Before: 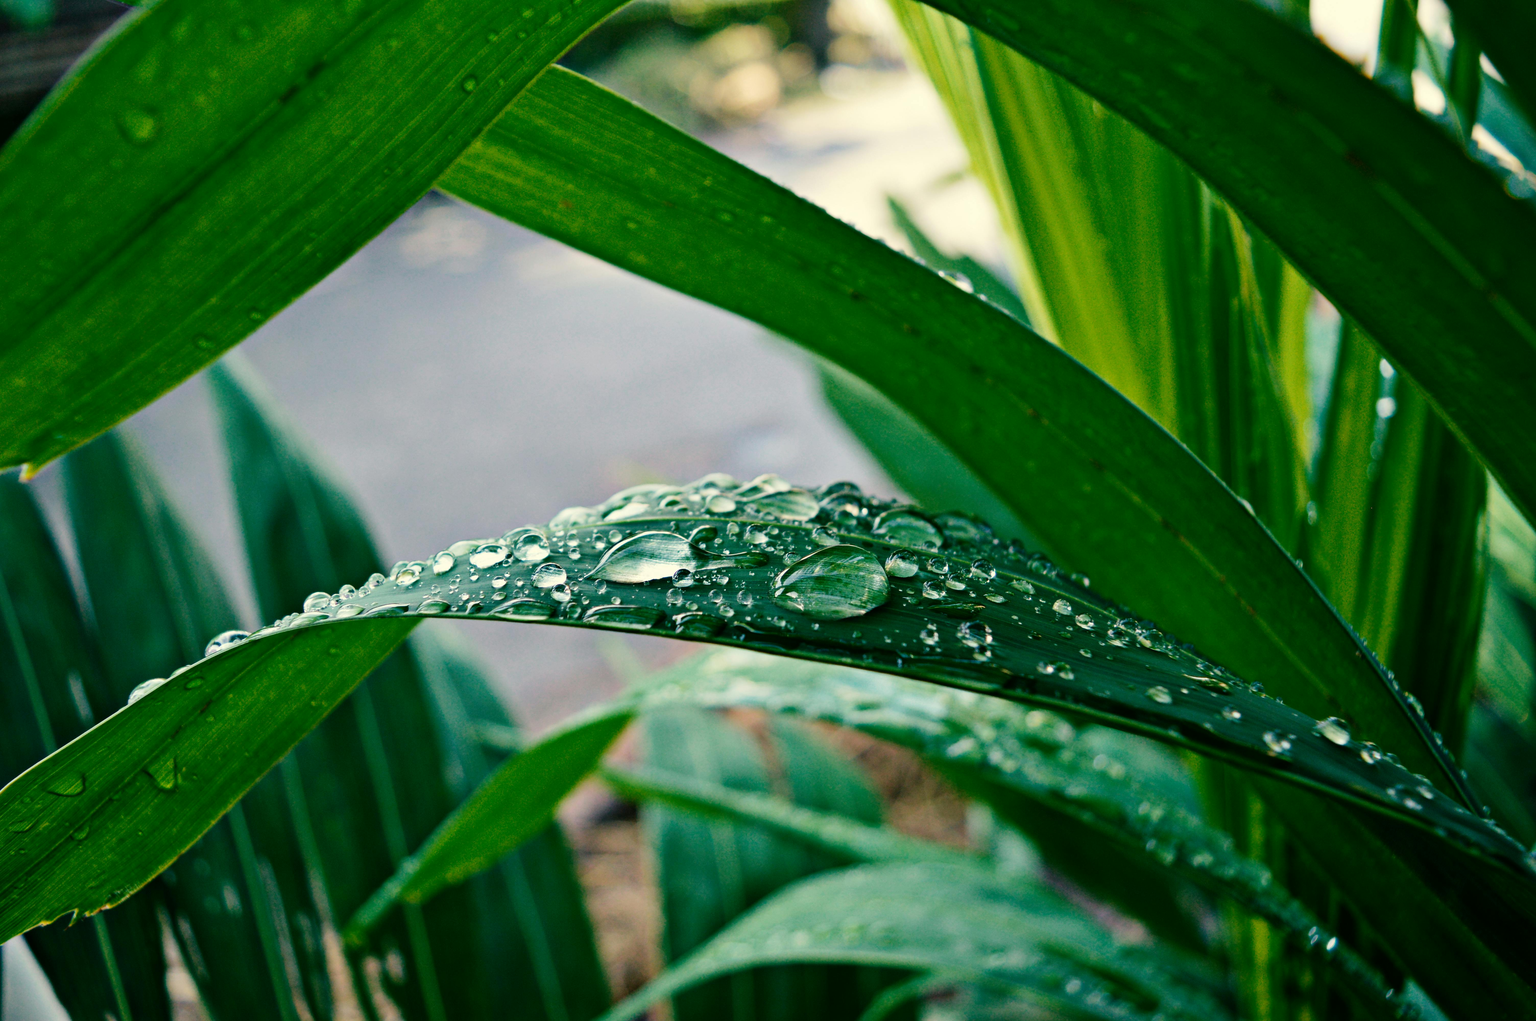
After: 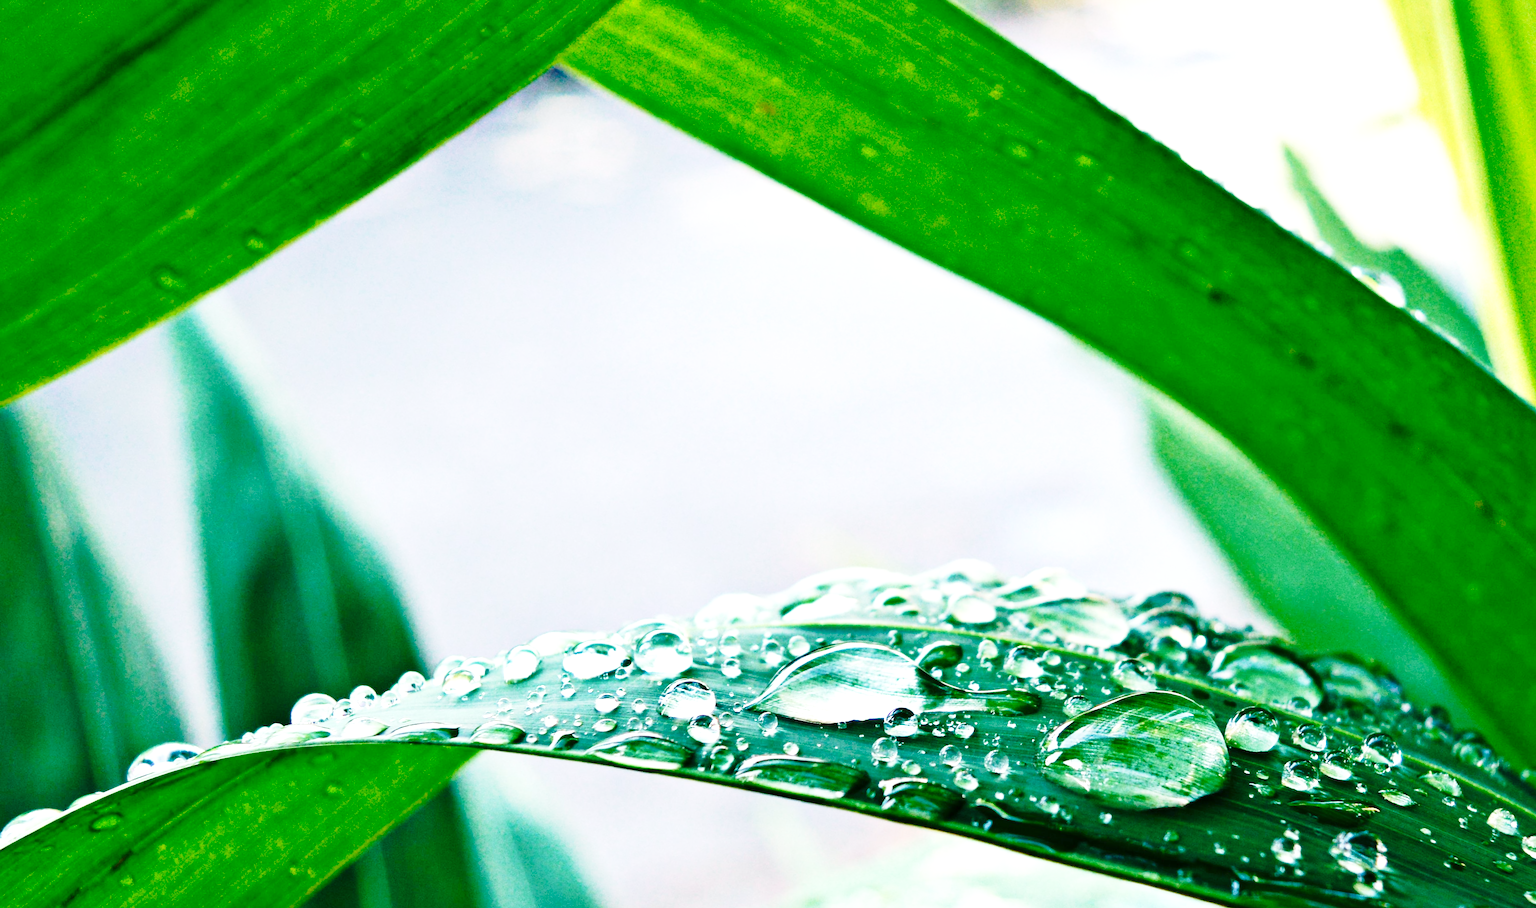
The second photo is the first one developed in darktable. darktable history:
white balance: red 0.984, blue 1.059
exposure: exposure 0.785 EV, compensate highlight preservation false
base curve: curves: ch0 [(0, 0) (0.028, 0.03) (0.121, 0.232) (0.46, 0.748) (0.859, 0.968) (1, 1)], preserve colors none
crop and rotate: angle -4.99°, left 2.122%, top 6.945%, right 27.566%, bottom 30.519%
